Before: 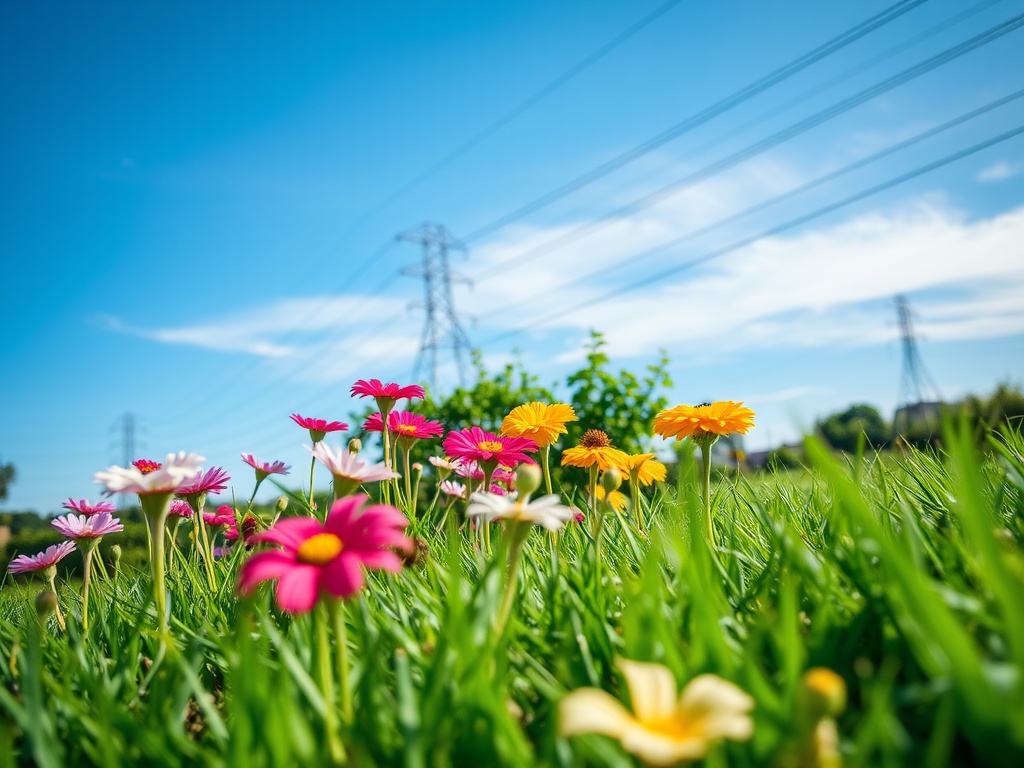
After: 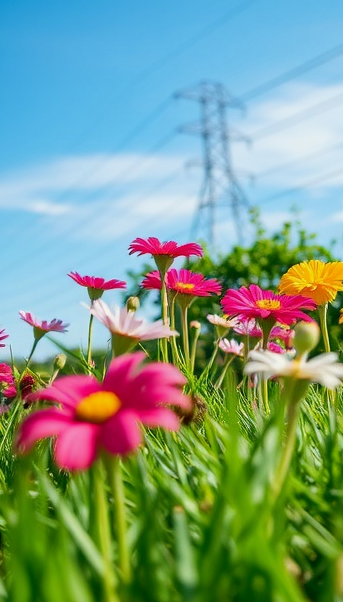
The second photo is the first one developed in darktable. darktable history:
crop and rotate: left 21.77%, top 18.528%, right 44.676%, bottom 2.997%
exposure: black level correction 0.002, exposure -0.1 EV, compensate highlight preservation false
